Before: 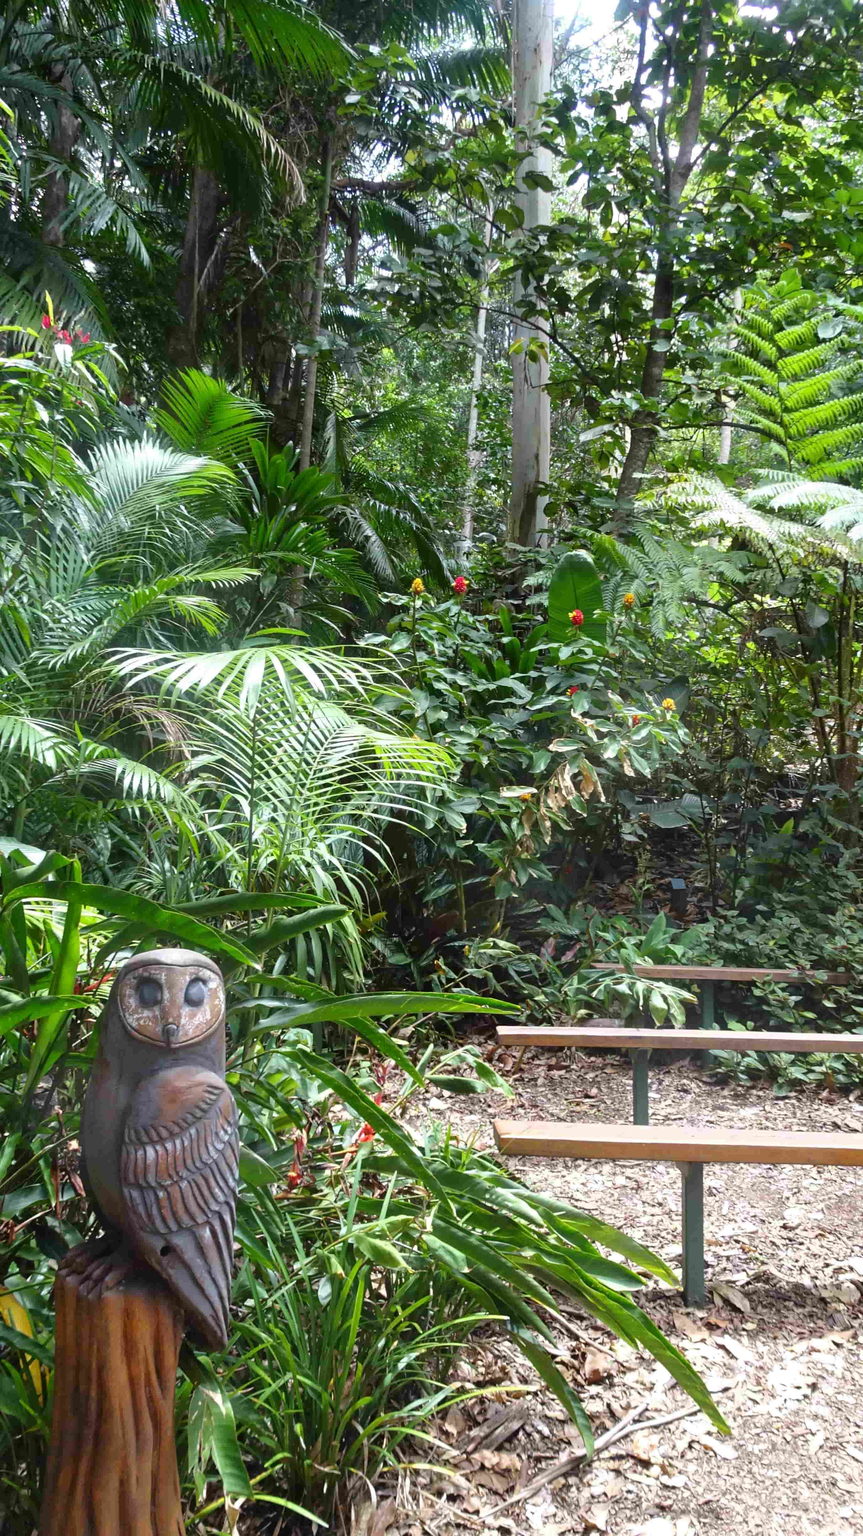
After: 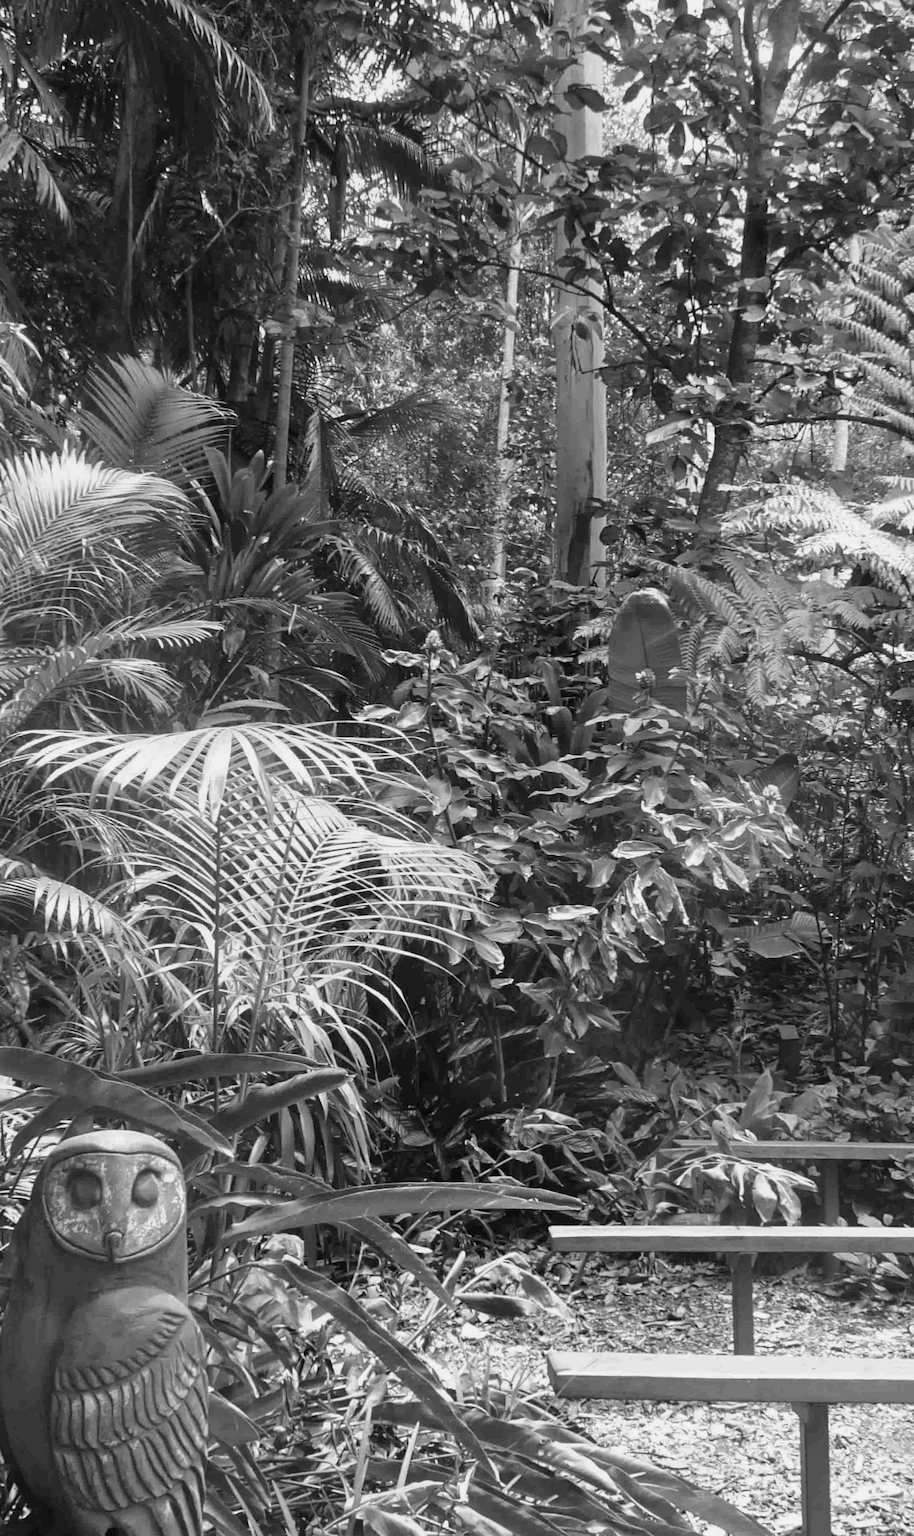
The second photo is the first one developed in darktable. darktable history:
monochrome: a 73.58, b 64.21
crop and rotate: left 10.77%, top 5.1%, right 10.41%, bottom 16.76%
rotate and perspective: rotation -1°, crop left 0.011, crop right 0.989, crop top 0.025, crop bottom 0.975
